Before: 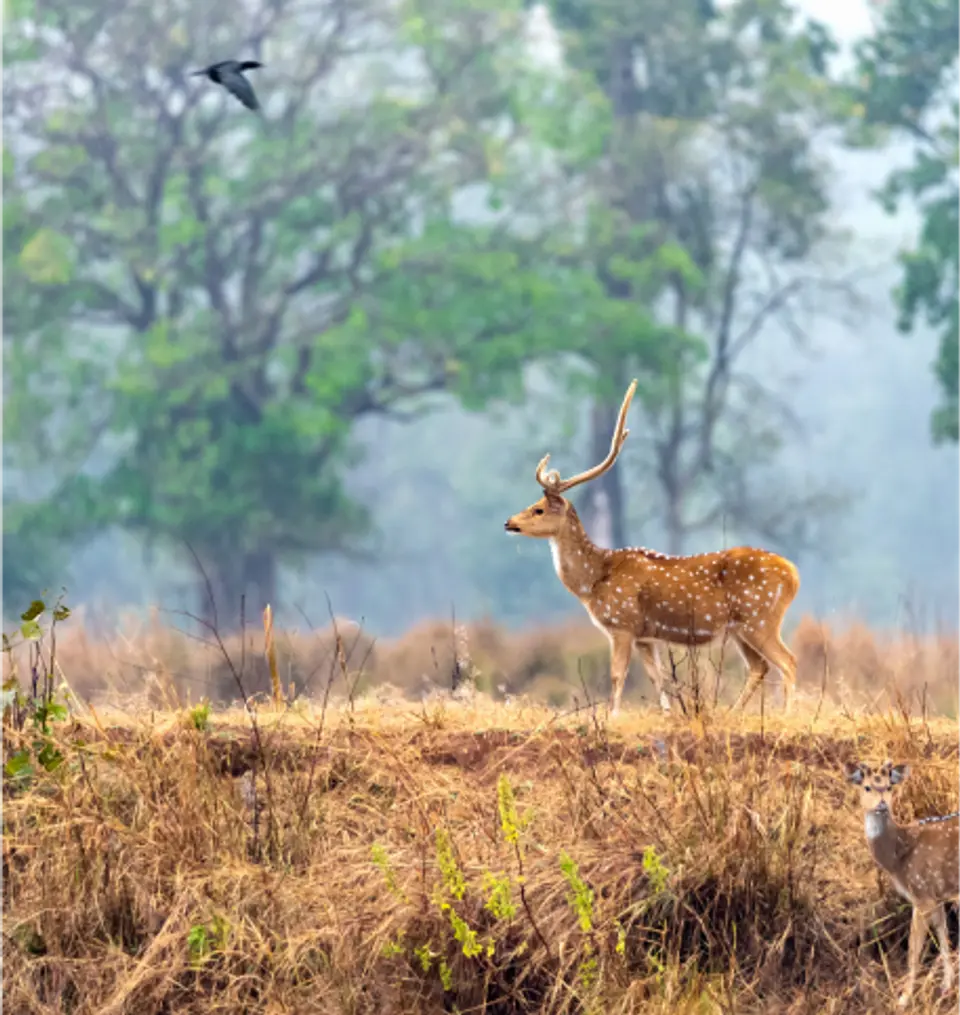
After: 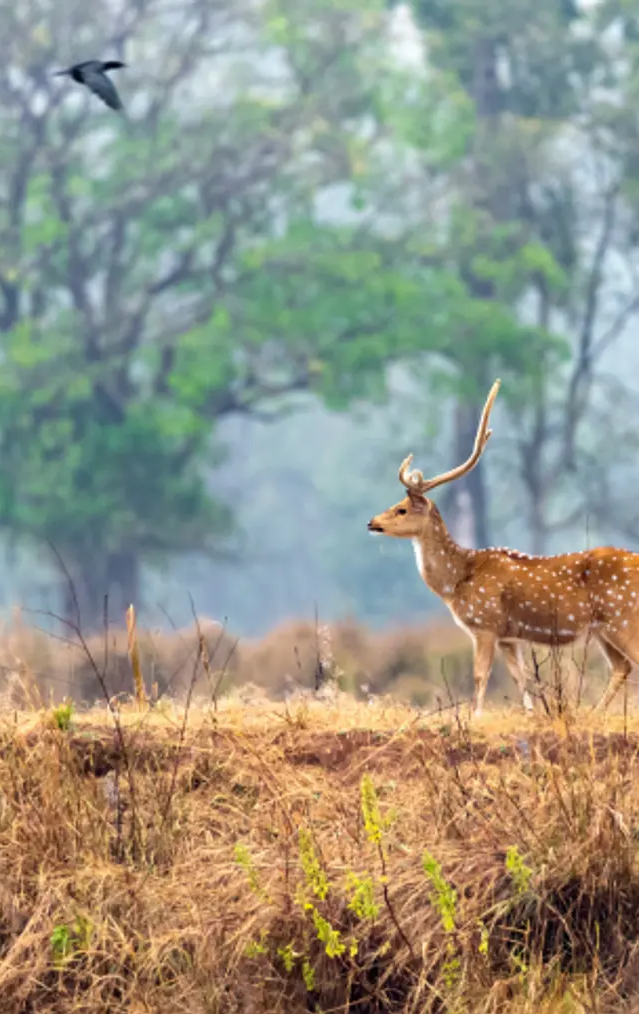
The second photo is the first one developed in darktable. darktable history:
crop and rotate: left 14.364%, right 18.989%
